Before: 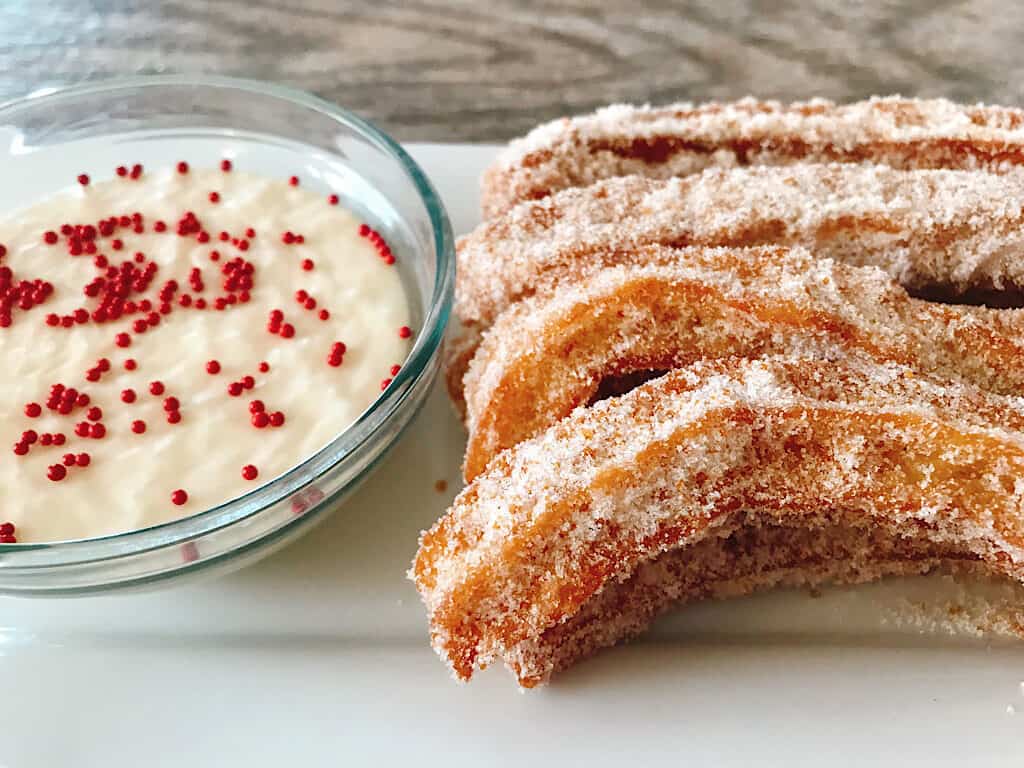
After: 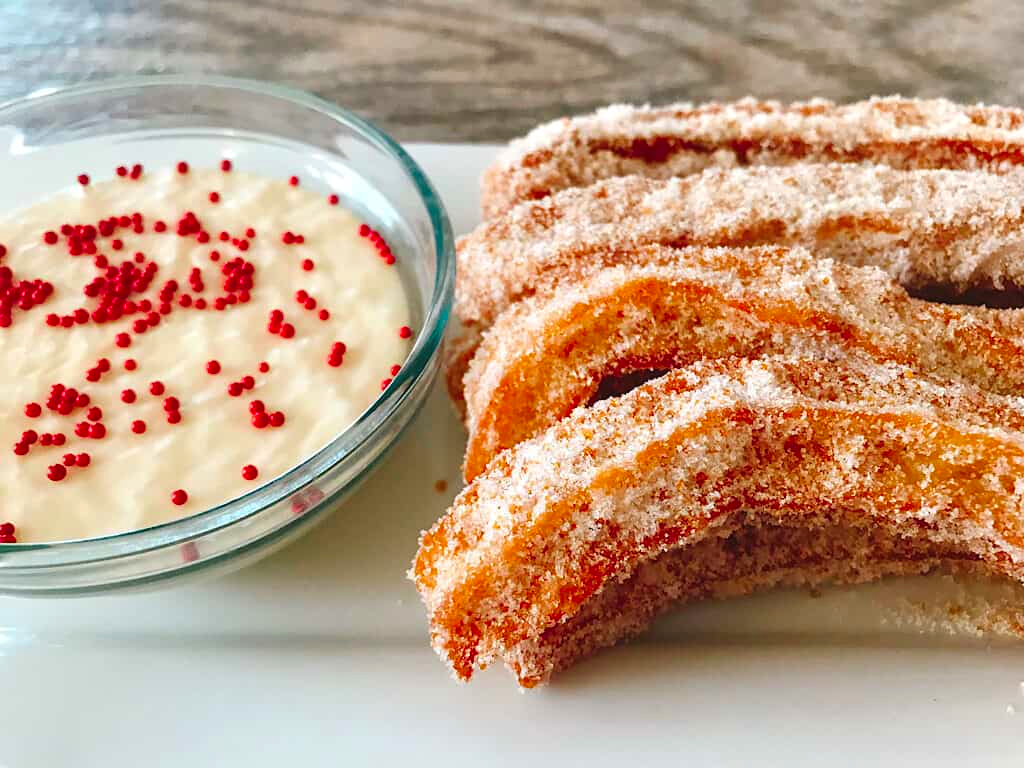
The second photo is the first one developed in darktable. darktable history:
exposure: black level correction -0.003, exposure 0.035 EV, compensate highlight preservation false
contrast brightness saturation: brightness -0.016, saturation 0.344
